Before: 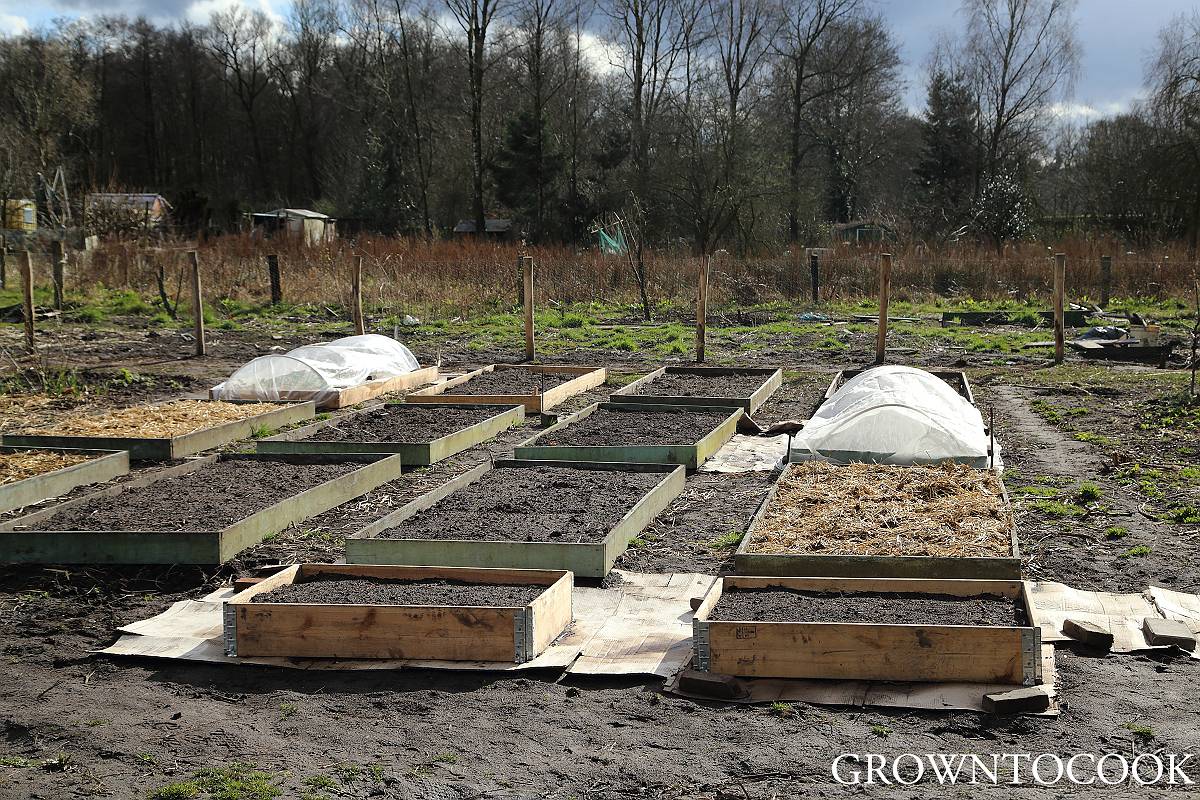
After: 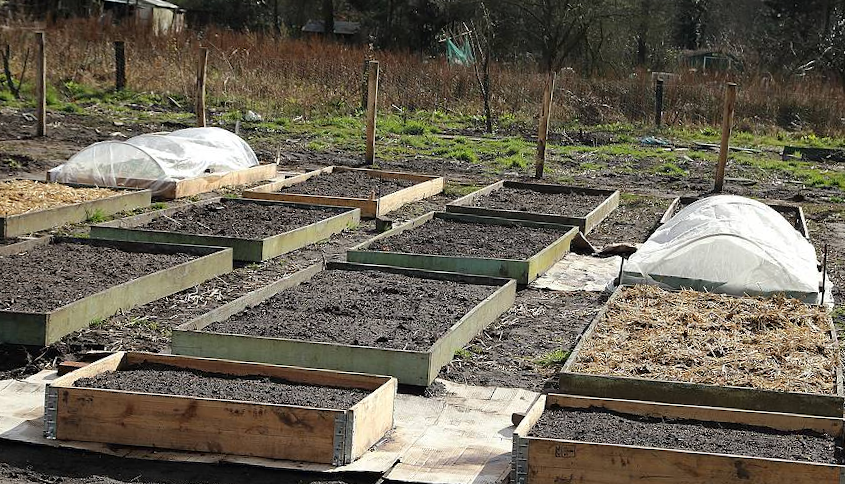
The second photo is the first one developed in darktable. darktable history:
crop and rotate: angle -4.05°, left 9.914%, top 21.198%, right 12.338%, bottom 11.983%
